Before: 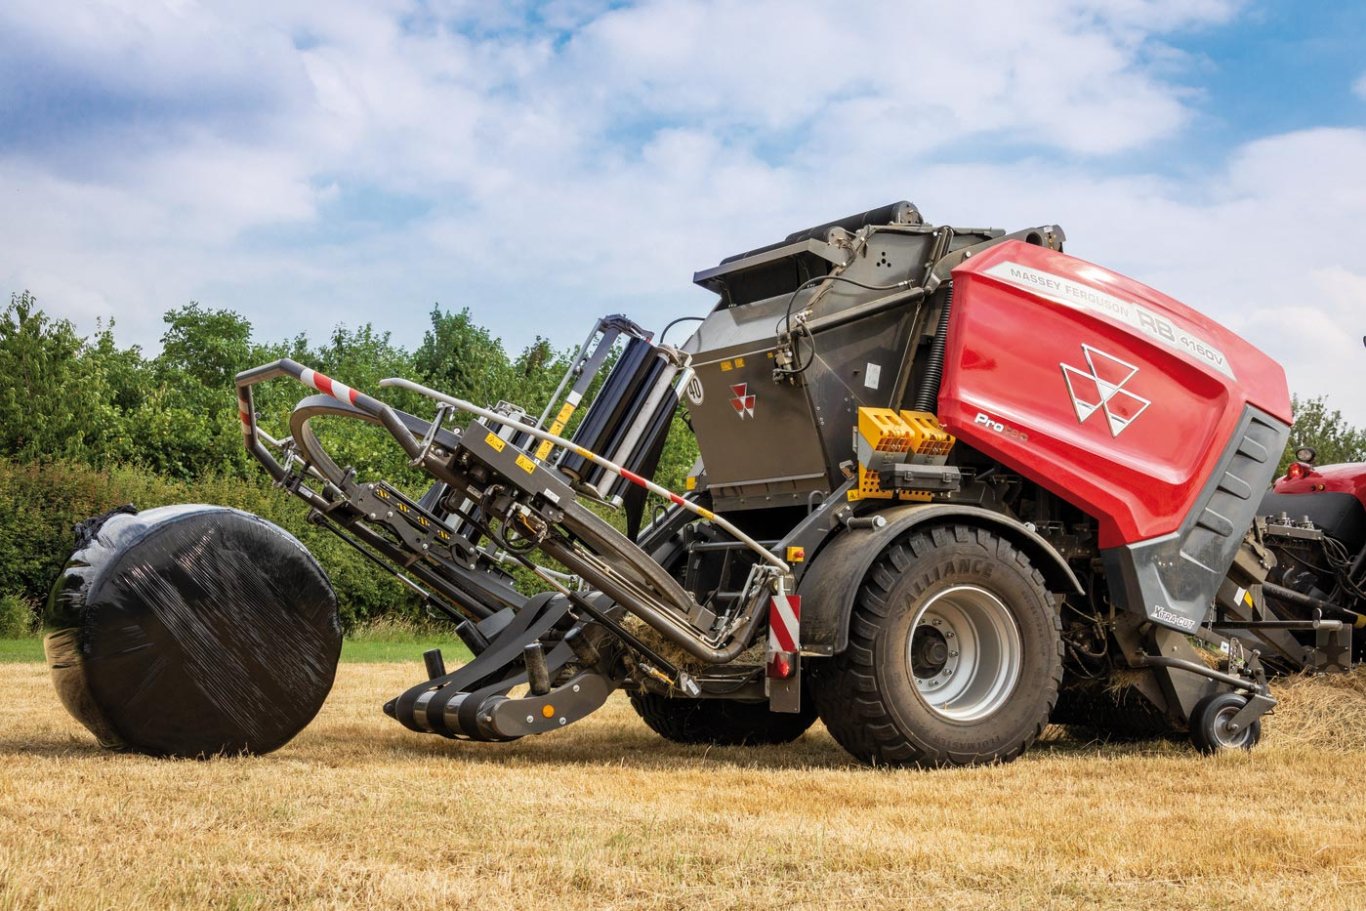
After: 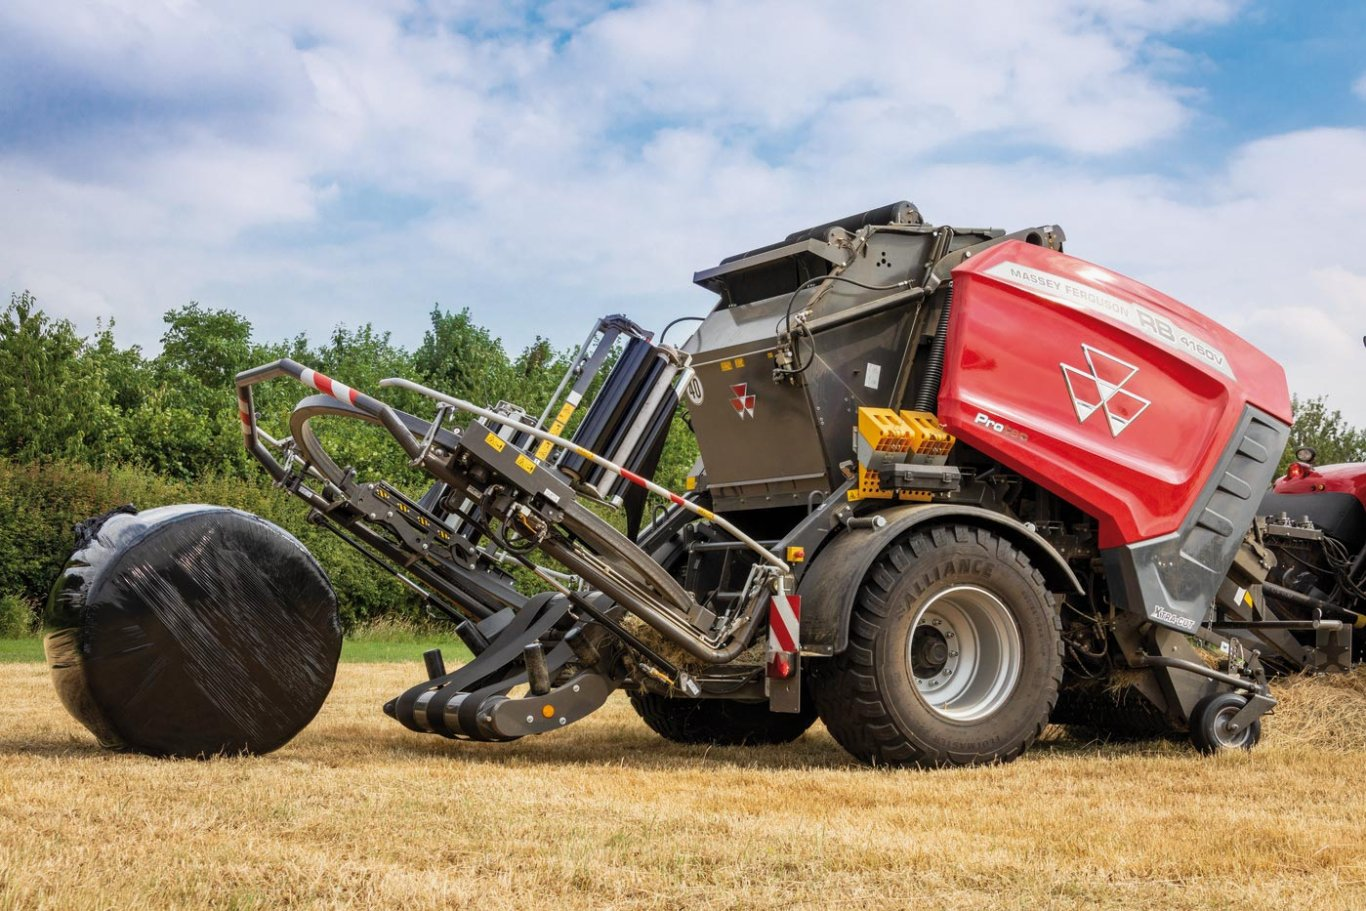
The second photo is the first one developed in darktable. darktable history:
tone equalizer: -7 EV 0.188 EV, -6 EV 0.144 EV, -5 EV 0.086 EV, -4 EV 0.041 EV, -2 EV -0.024 EV, -1 EV -0.062 EV, +0 EV -0.06 EV
